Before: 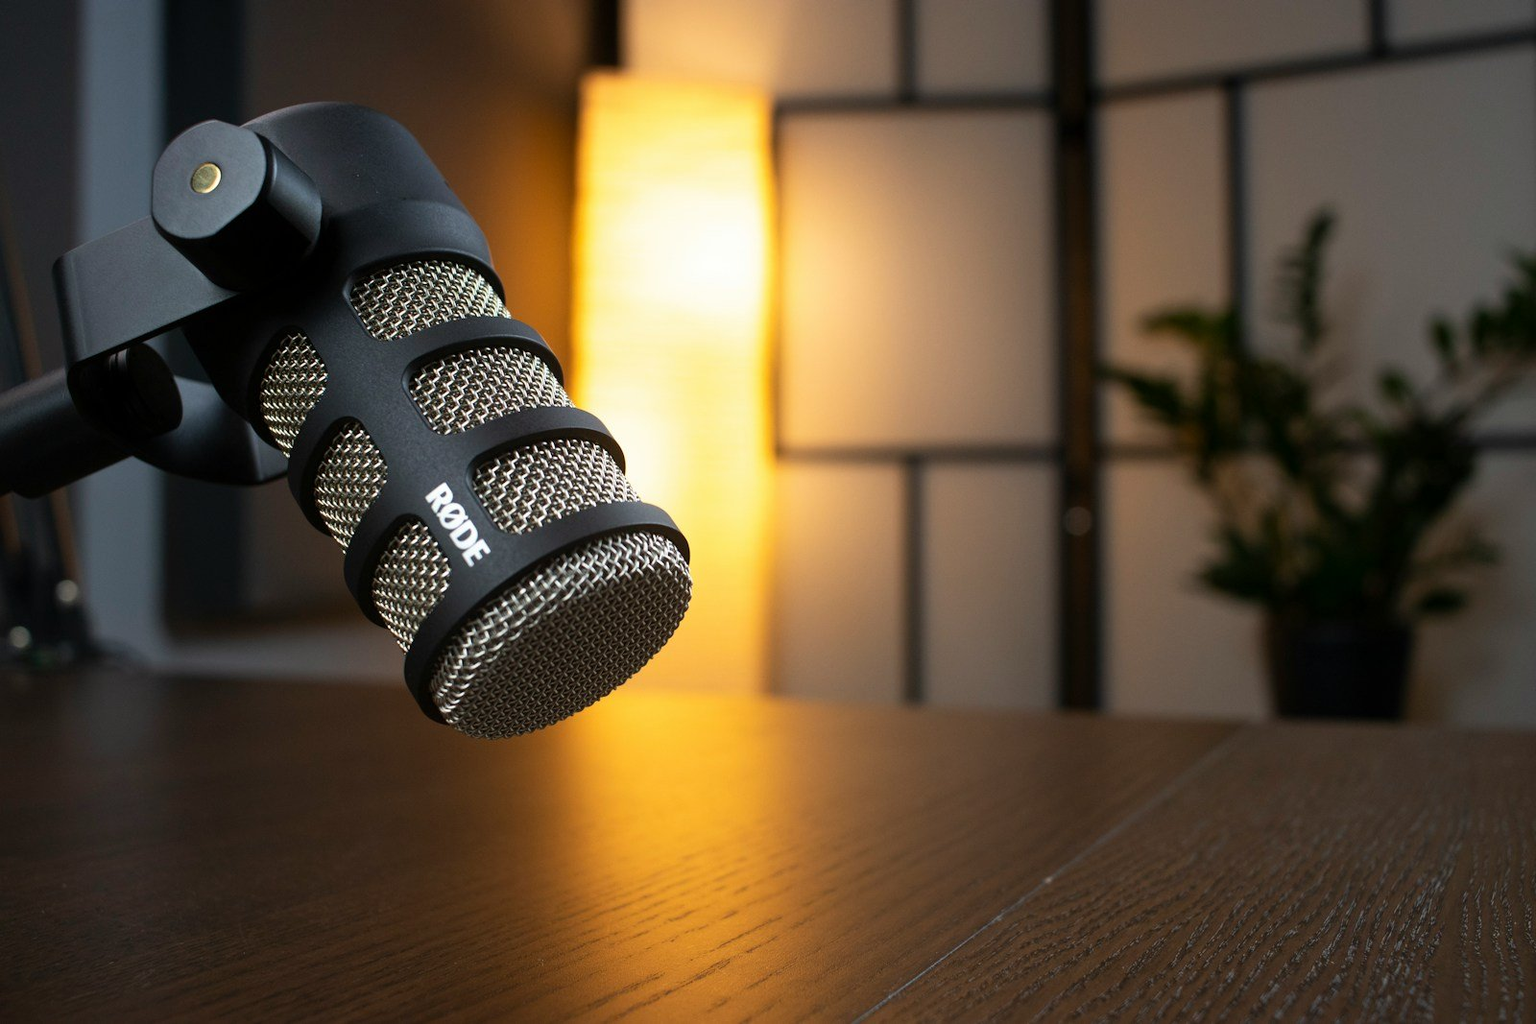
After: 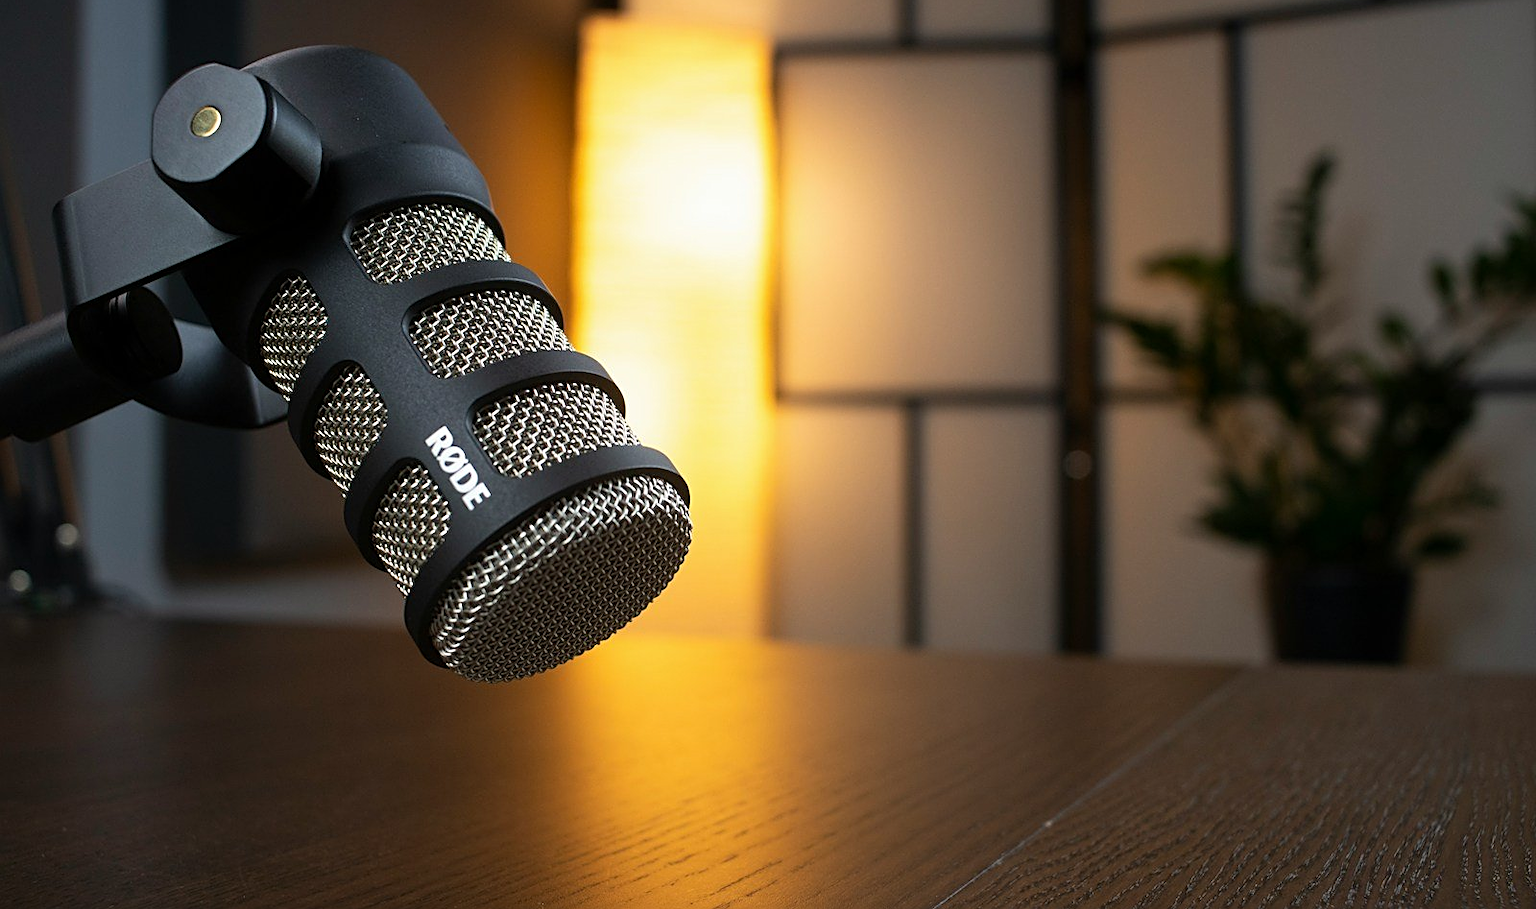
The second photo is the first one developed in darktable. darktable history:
crop and rotate: top 5.609%, bottom 5.609%
sharpen: on, module defaults
exposure: exposure -0.021 EV, compensate highlight preservation false
